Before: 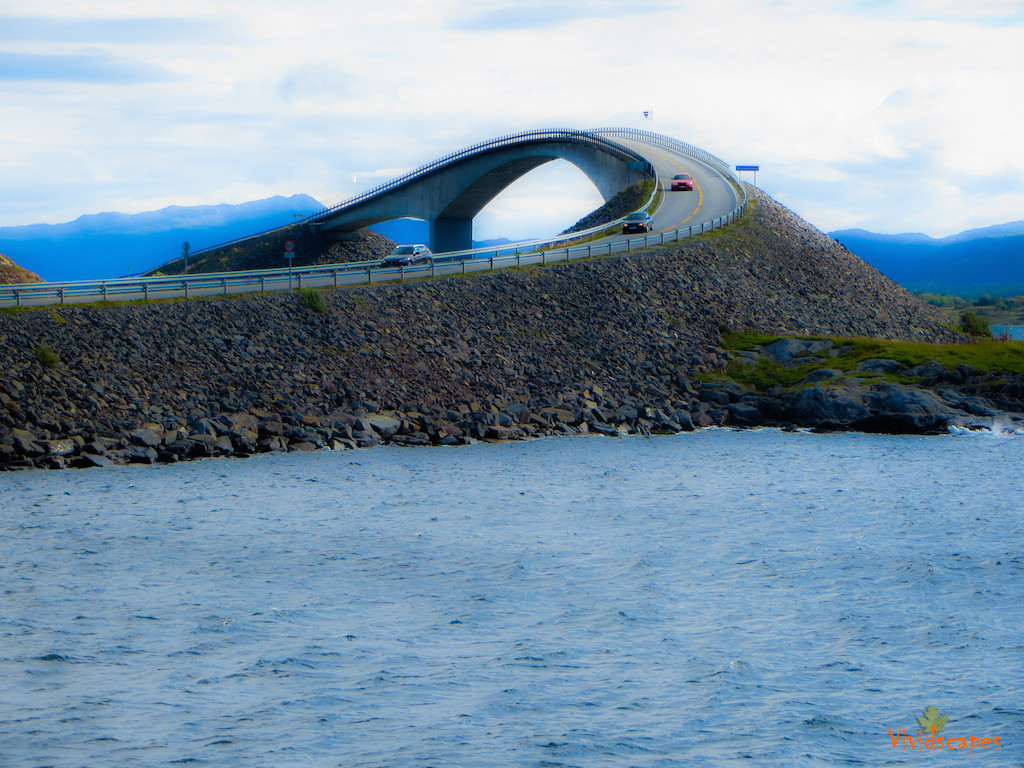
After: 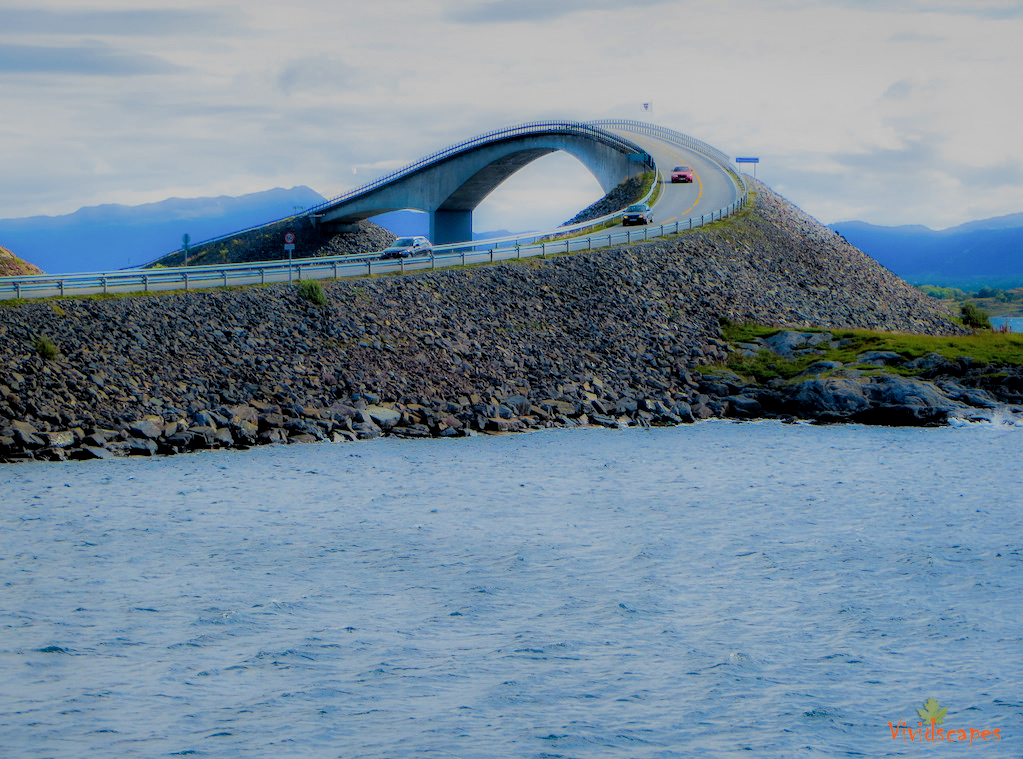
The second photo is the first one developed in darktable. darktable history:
filmic rgb: black relative exposure -6.98 EV, white relative exposure 5.63 EV, hardness 2.86
exposure: exposure 0.64 EV, compensate highlight preservation false
crop: top 1.049%, right 0.001%
local contrast: on, module defaults
tone equalizer: on, module defaults
shadows and highlights: highlights -60
